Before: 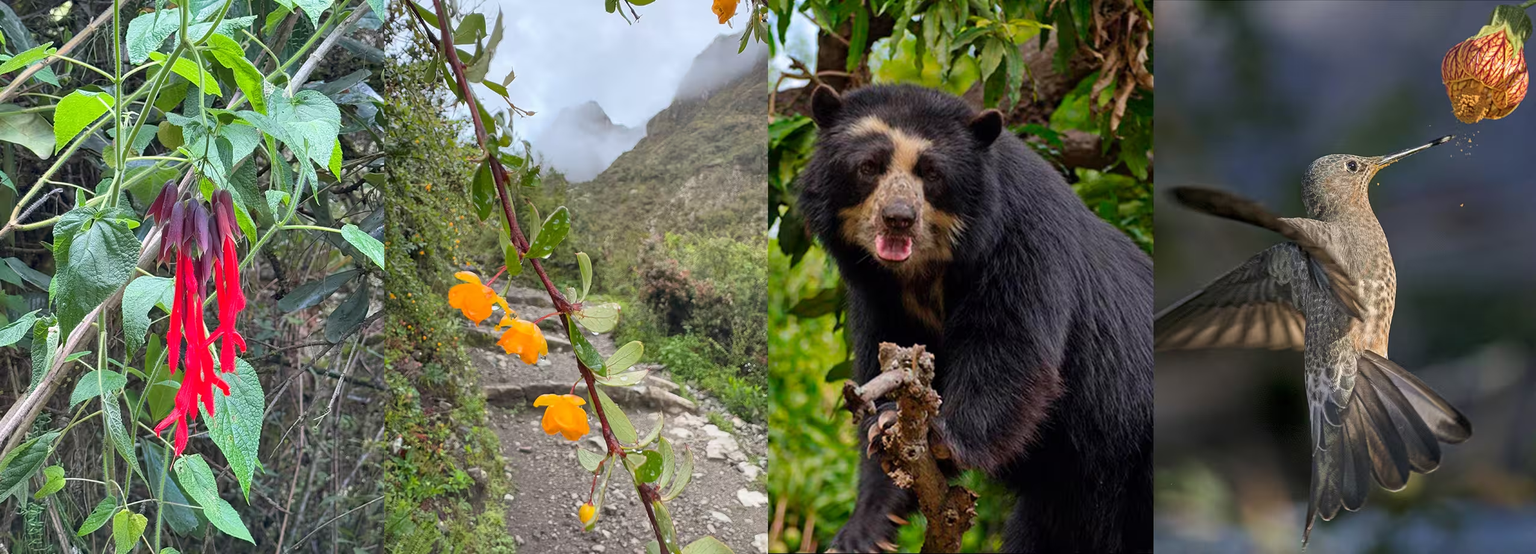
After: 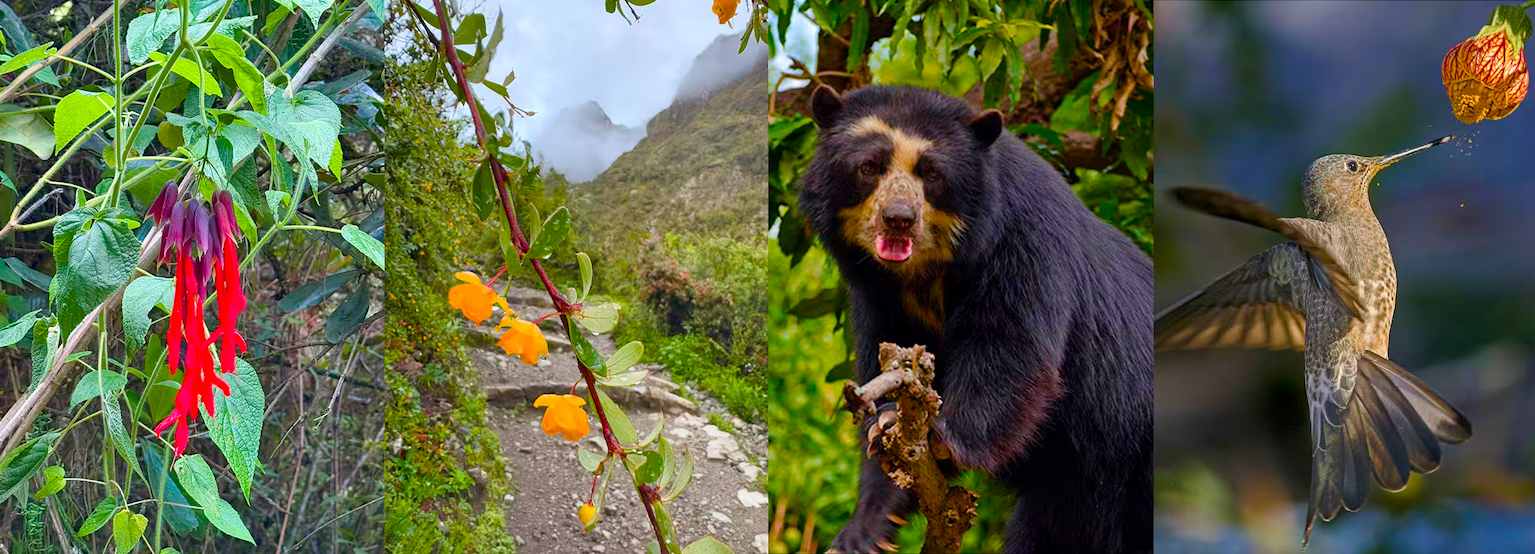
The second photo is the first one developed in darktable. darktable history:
color balance rgb: perceptual saturation grading › global saturation 0.862%, perceptual saturation grading › highlights -17.819%, perceptual saturation grading › mid-tones 33.133%, perceptual saturation grading › shadows 50.401%, global vibrance 50.592%
